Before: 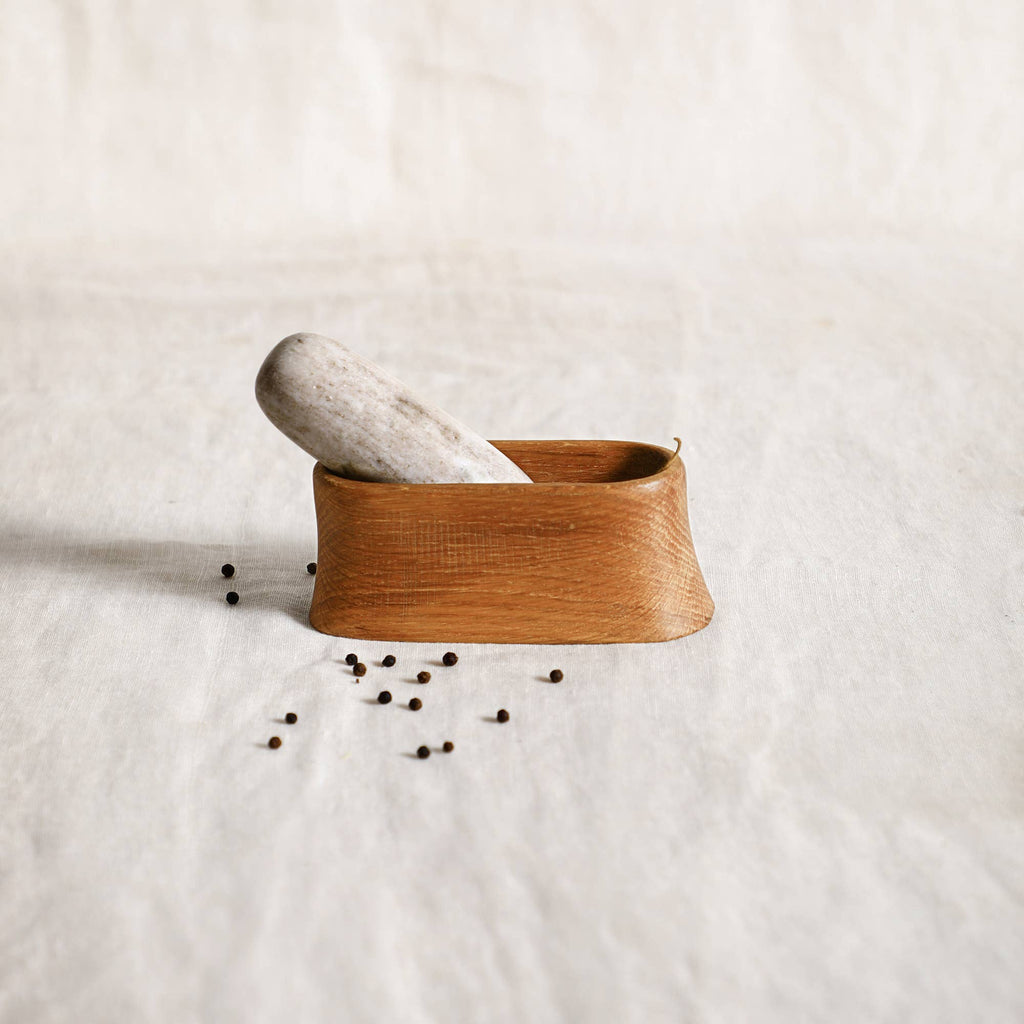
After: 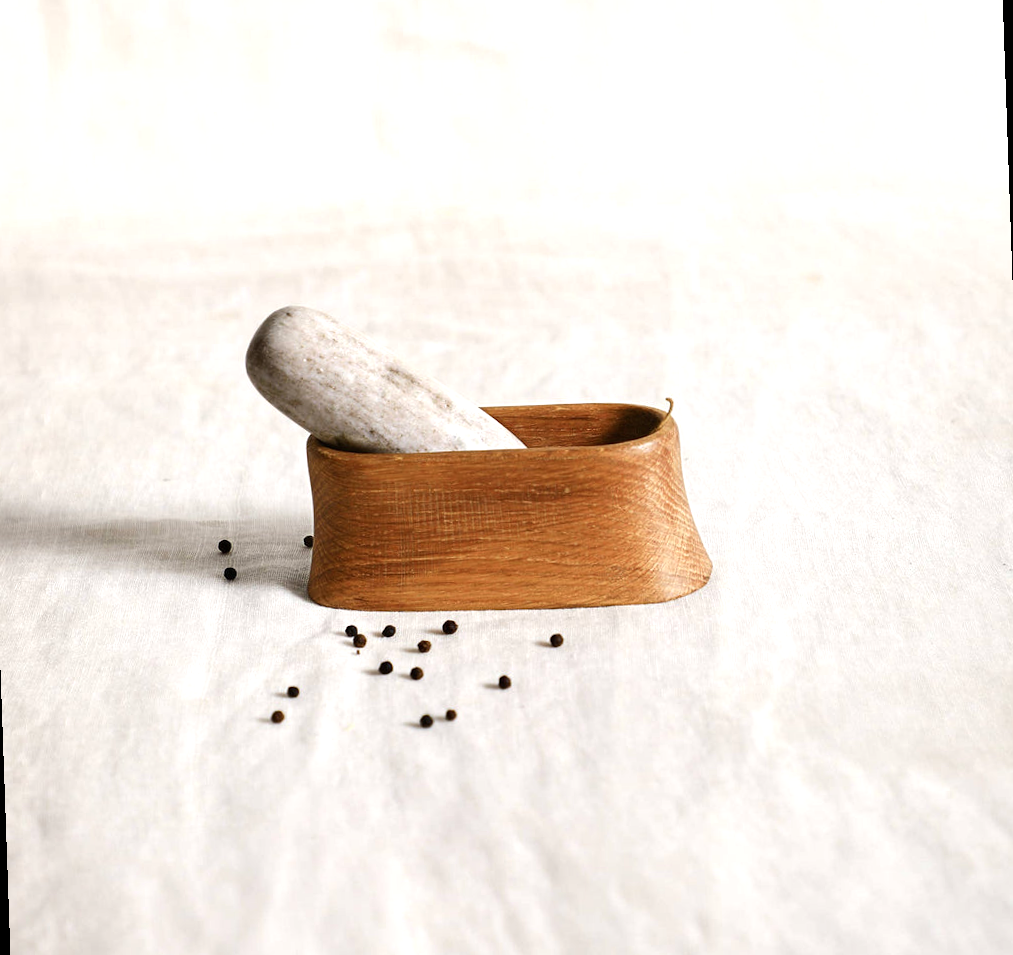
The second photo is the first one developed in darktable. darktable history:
tone equalizer: -8 EV -0.417 EV, -7 EV -0.389 EV, -6 EV -0.333 EV, -5 EV -0.222 EV, -3 EV 0.222 EV, -2 EV 0.333 EV, -1 EV 0.389 EV, +0 EV 0.417 EV, edges refinement/feathering 500, mask exposure compensation -1.57 EV, preserve details no
rotate and perspective: rotation -2°, crop left 0.022, crop right 0.978, crop top 0.049, crop bottom 0.951
